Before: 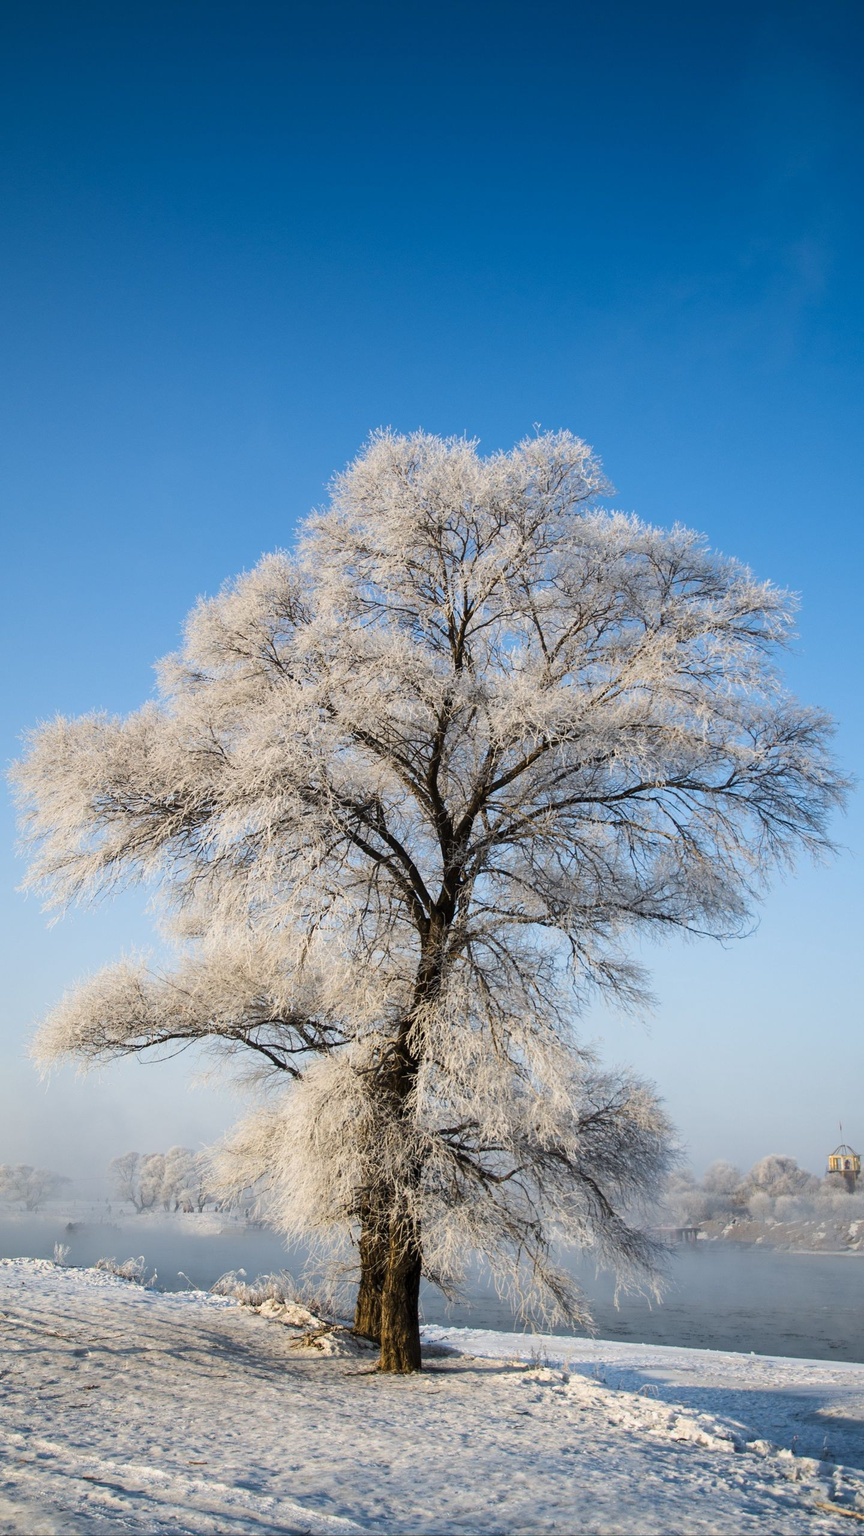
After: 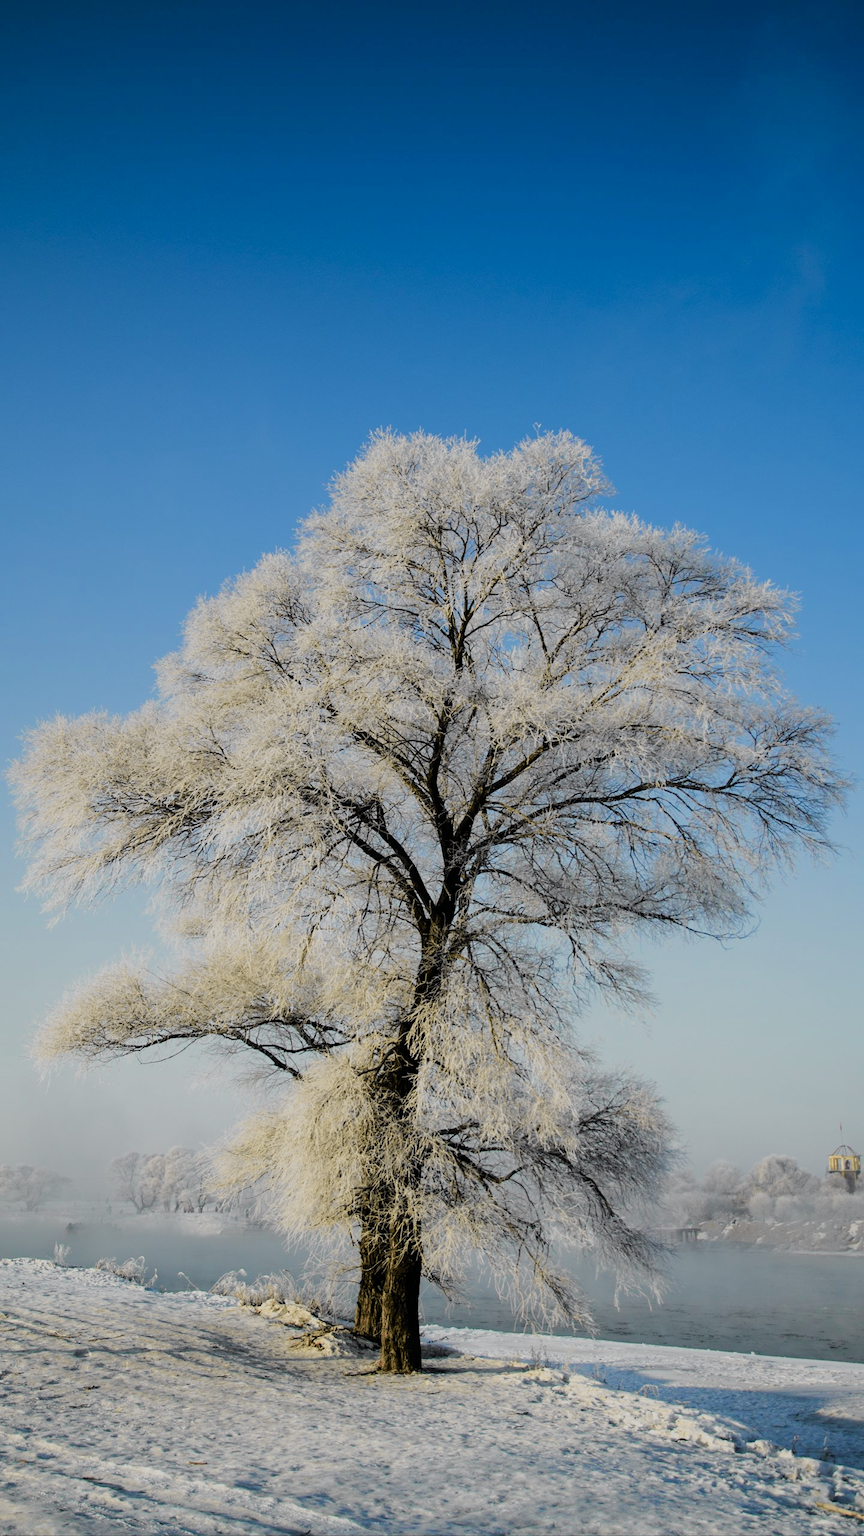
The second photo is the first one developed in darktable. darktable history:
tone curve: curves: ch0 [(0, 0) (0.058, 0.037) (0.214, 0.183) (0.304, 0.288) (0.561, 0.554) (0.687, 0.677) (0.768, 0.768) (0.858, 0.861) (0.987, 0.945)]; ch1 [(0, 0) (0.172, 0.123) (0.312, 0.296) (0.432, 0.448) (0.471, 0.469) (0.502, 0.5) (0.521, 0.505) (0.565, 0.569) (0.663, 0.663) (0.703, 0.721) (0.857, 0.917) (1, 1)]; ch2 [(0, 0) (0.411, 0.424) (0.485, 0.497) (0.502, 0.5) (0.517, 0.511) (0.556, 0.562) (0.626, 0.594) (0.709, 0.661) (1, 1)], color space Lab, independent channels, preserve colors none
velvia: on, module defaults
filmic rgb: black relative exposure -7.65 EV, white relative exposure 4.56 EV, threshold 5.97 EV, hardness 3.61, enable highlight reconstruction true
